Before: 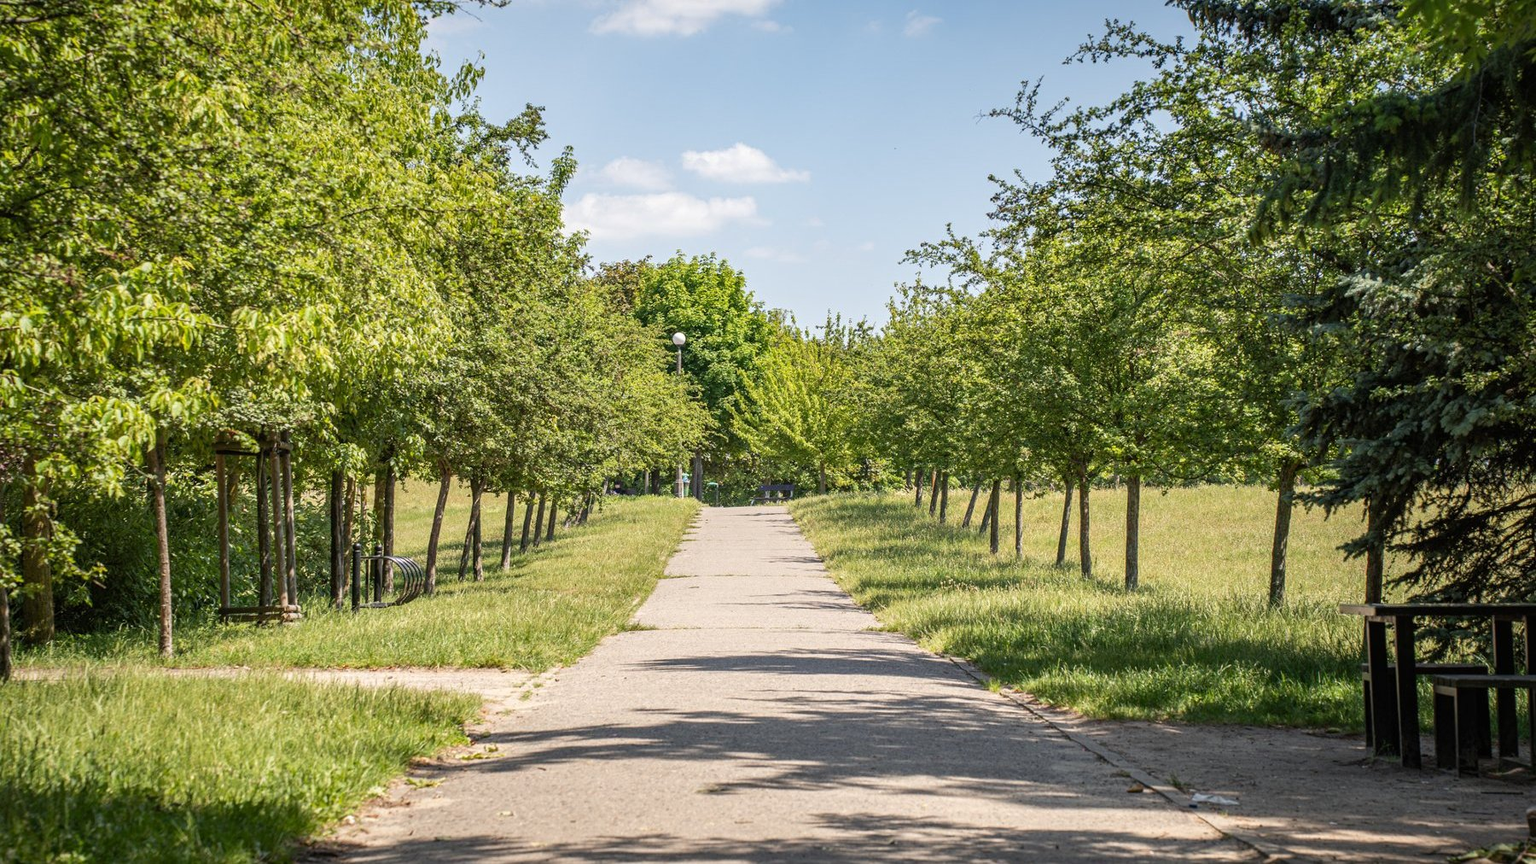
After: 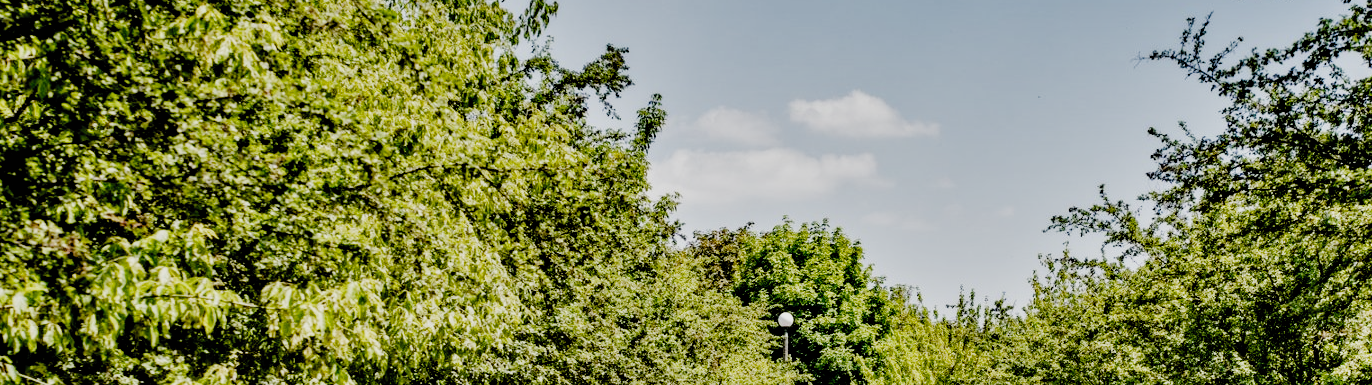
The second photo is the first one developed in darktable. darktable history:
crop: left 0.579%, top 7.627%, right 23.167%, bottom 54.275%
shadows and highlights: soften with gaussian
contrast equalizer: y [[0.513, 0.565, 0.608, 0.562, 0.512, 0.5], [0.5 ×6], [0.5, 0.5, 0.5, 0.528, 0.598, 0.658], [0 ×6], [0 ×6]]
filmic rgb: black relative exposure -2.85 EV, white relative exposure 4.56 EV, hardness 1.77, contrast 1.25, preserve chrominance no, color science v5 (2021)
